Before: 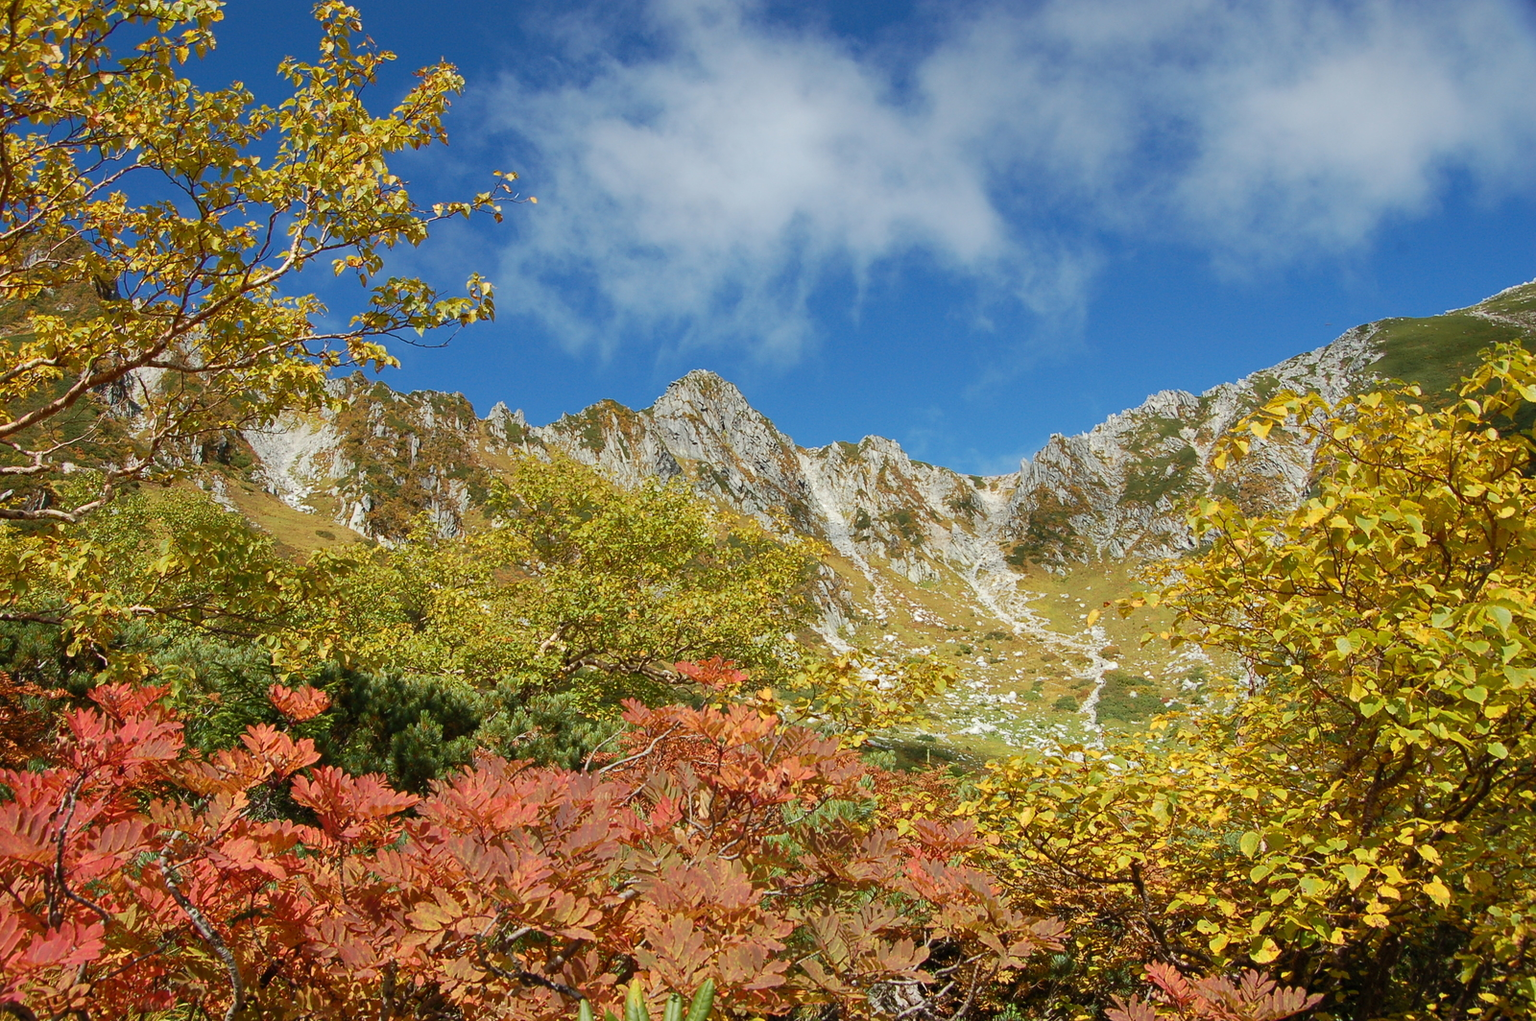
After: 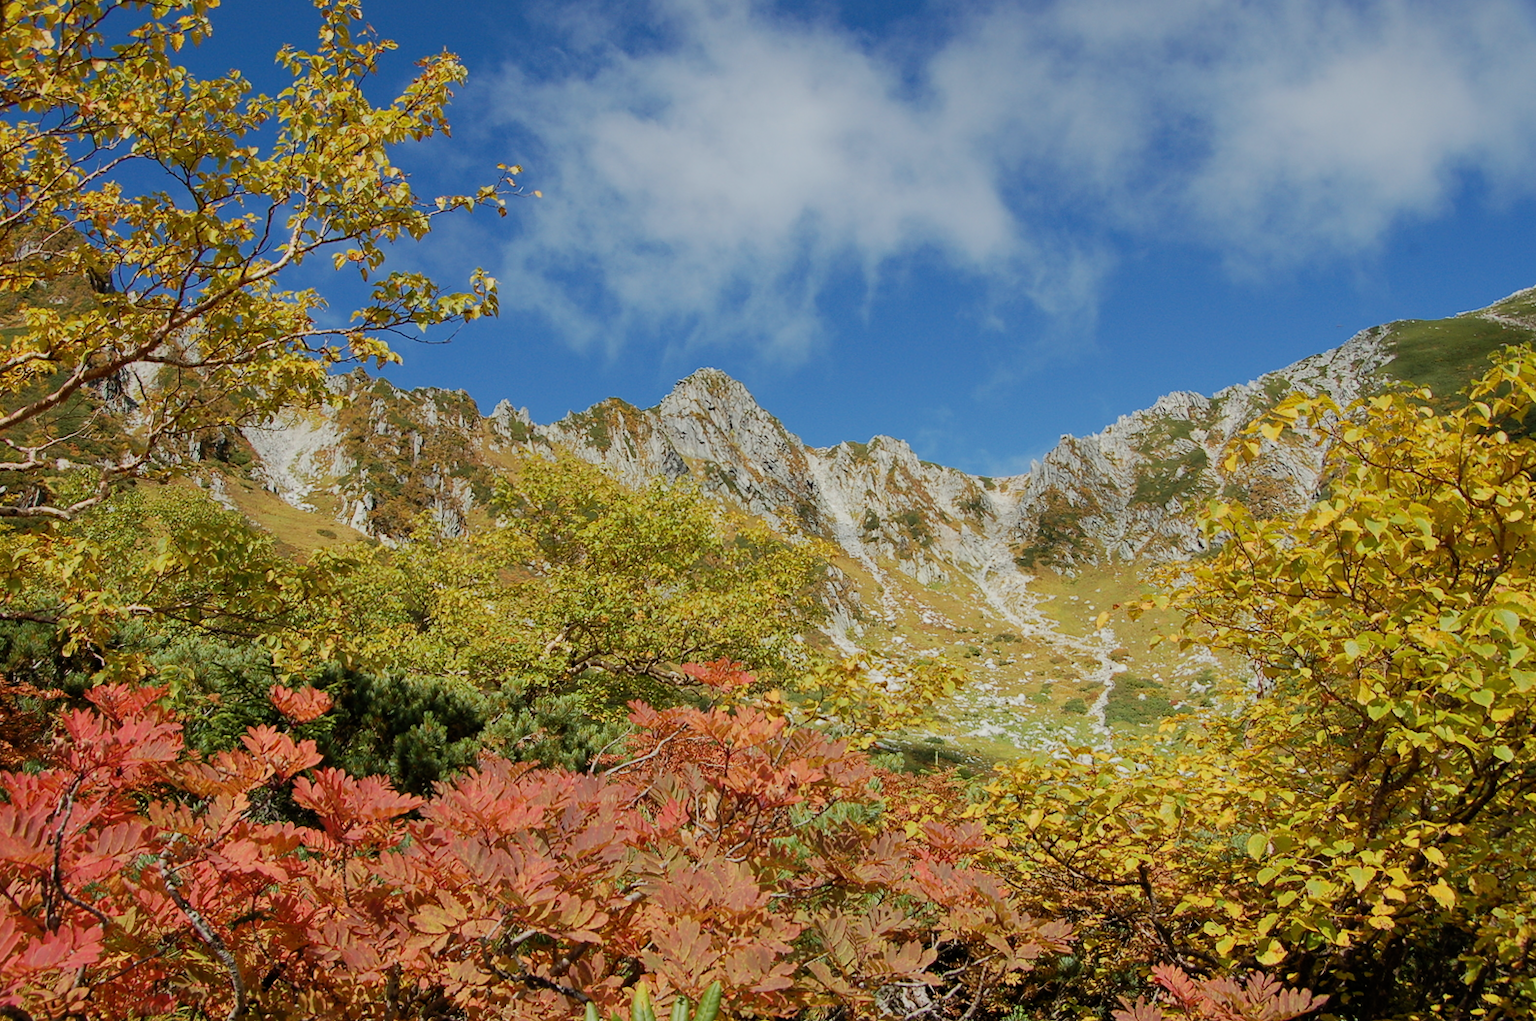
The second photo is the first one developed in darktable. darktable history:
filmic rgb: hardness 4.17
rotate and perspective: rotation 0.174°, lens shift (vertical) 0.013, lens shift (horizontal) 0.019, shear 0.001, automatic cropping original format, crop left 0.007, crop right 0.991, crop top 0.016, crop bottom 0.997
white balance: emerald 1
